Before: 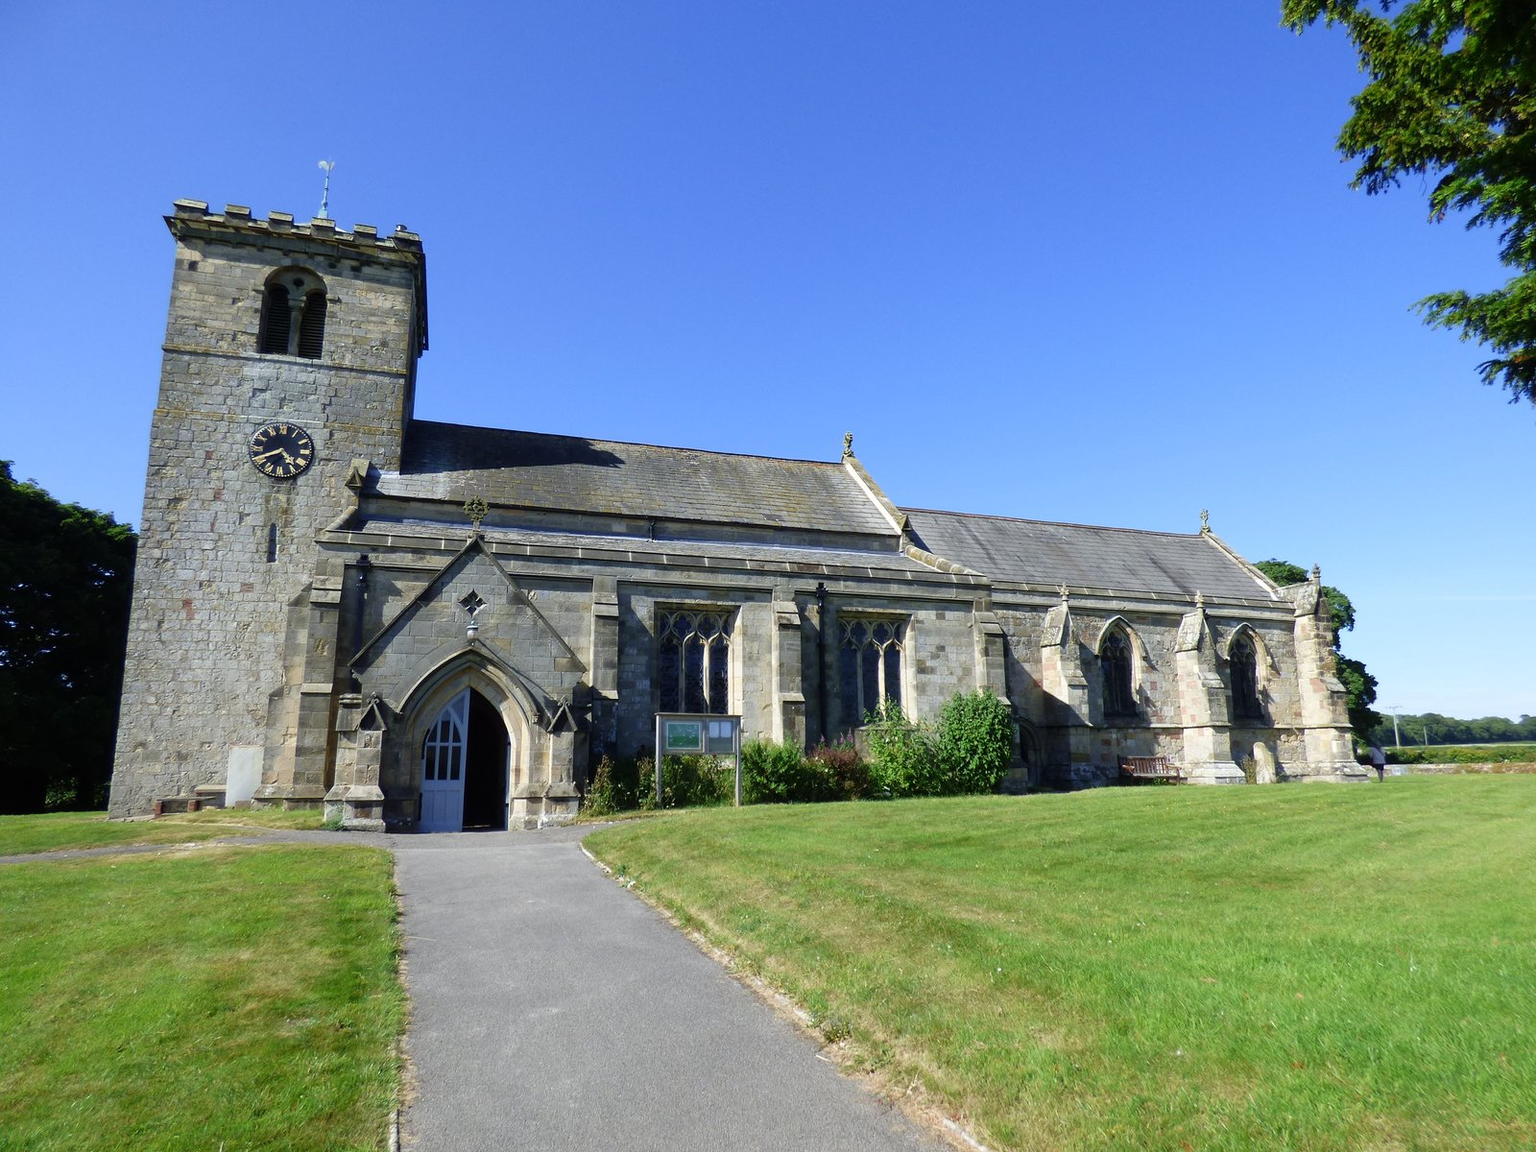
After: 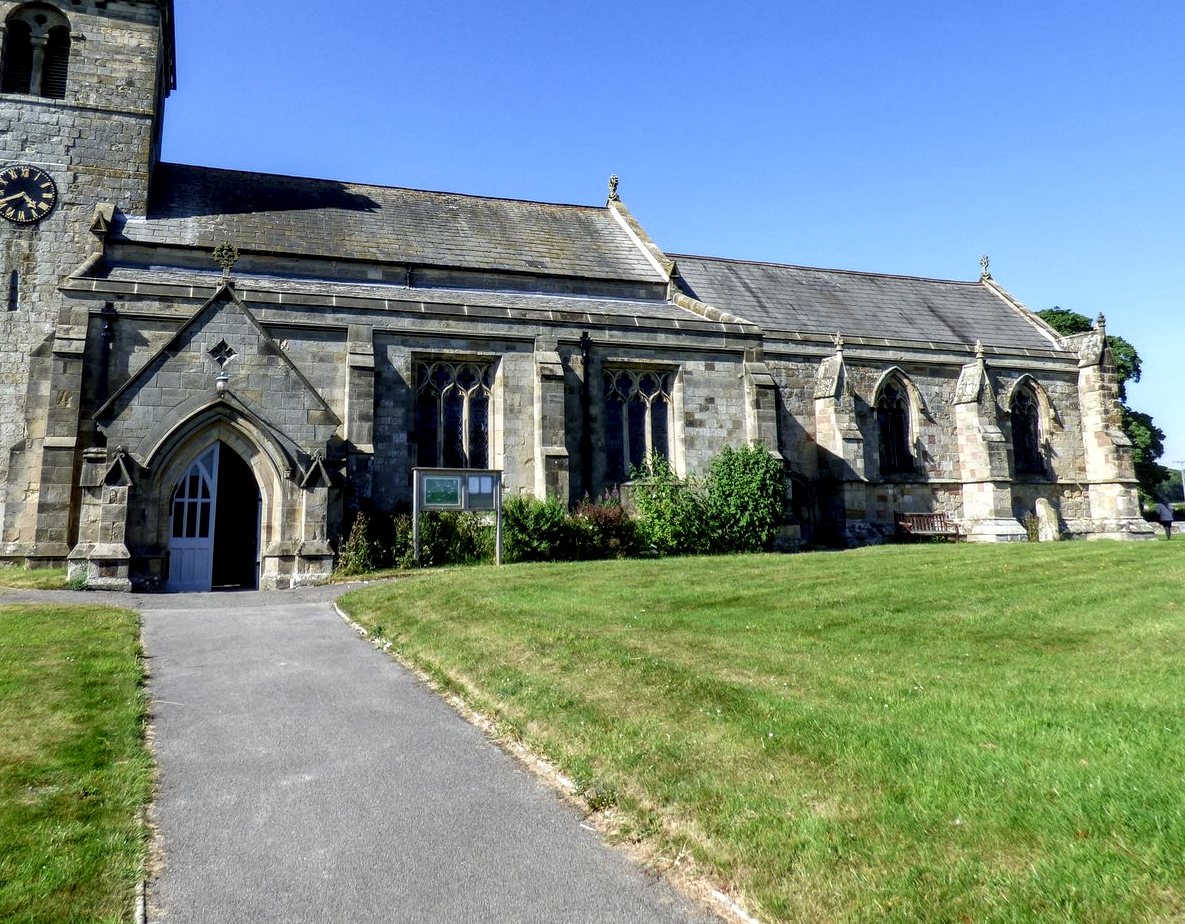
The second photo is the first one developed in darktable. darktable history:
local contrast: detail 160%
crop: left 16.881%, top 22.946%, right 9.021%
